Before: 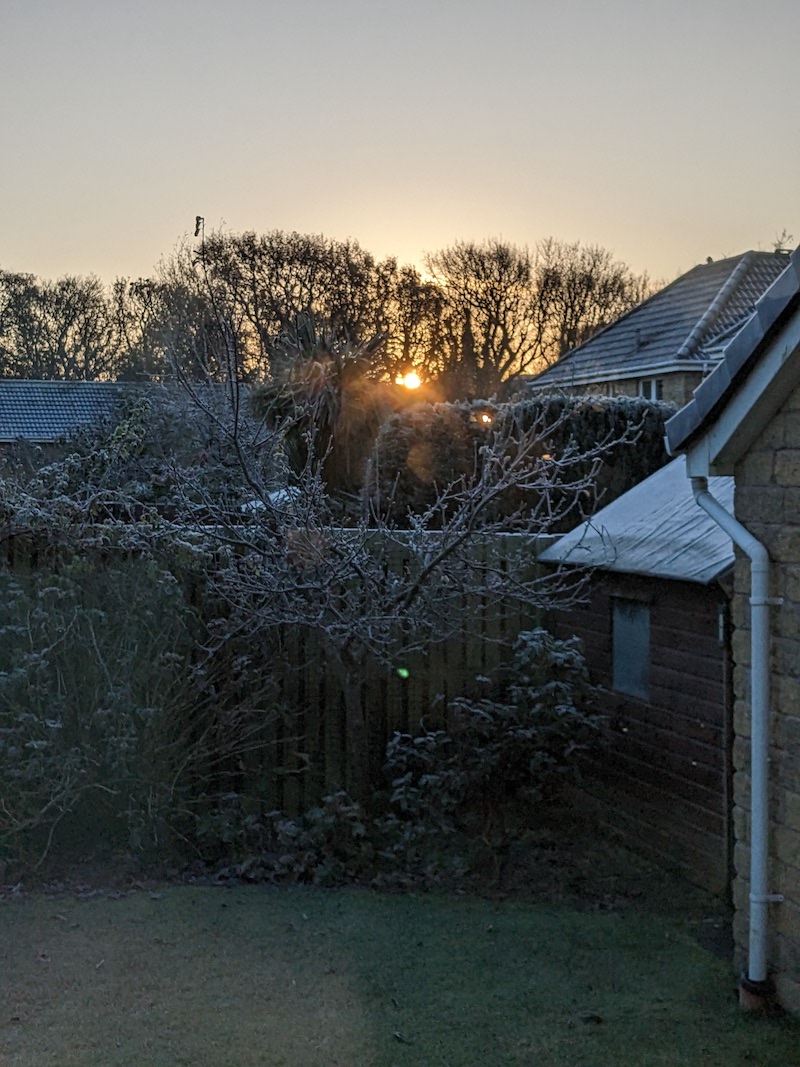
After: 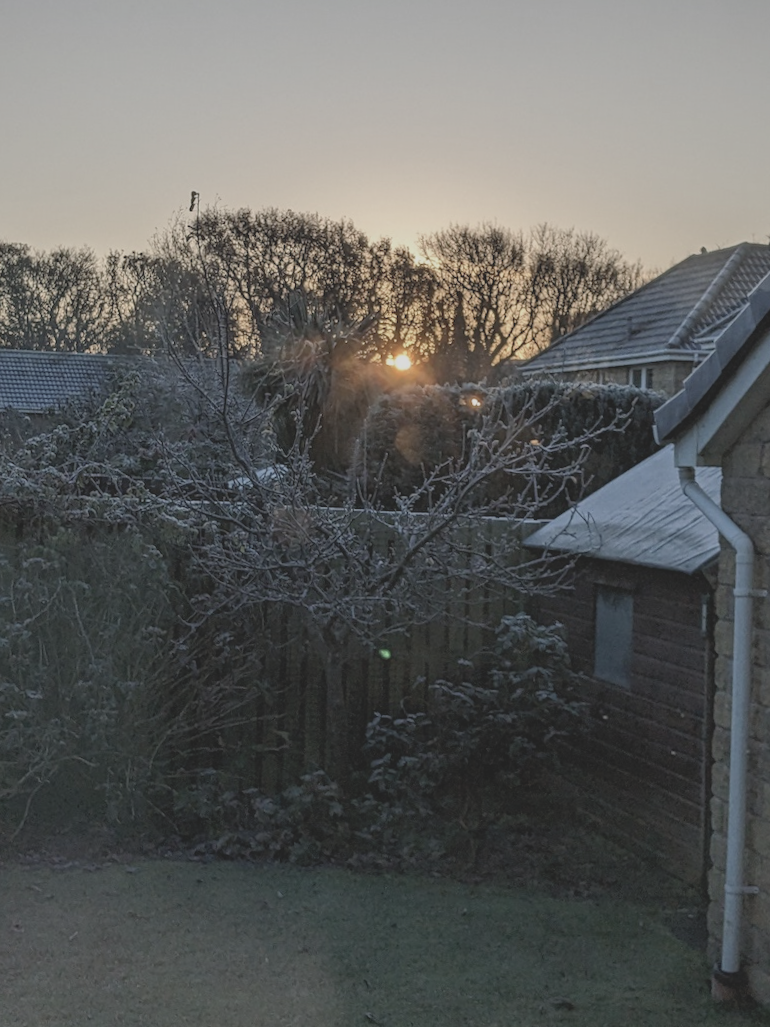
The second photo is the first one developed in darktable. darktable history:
contrast brightness saturation: contrast -0.26, saturation -0.43
crop and rotate: angle -1.69°
